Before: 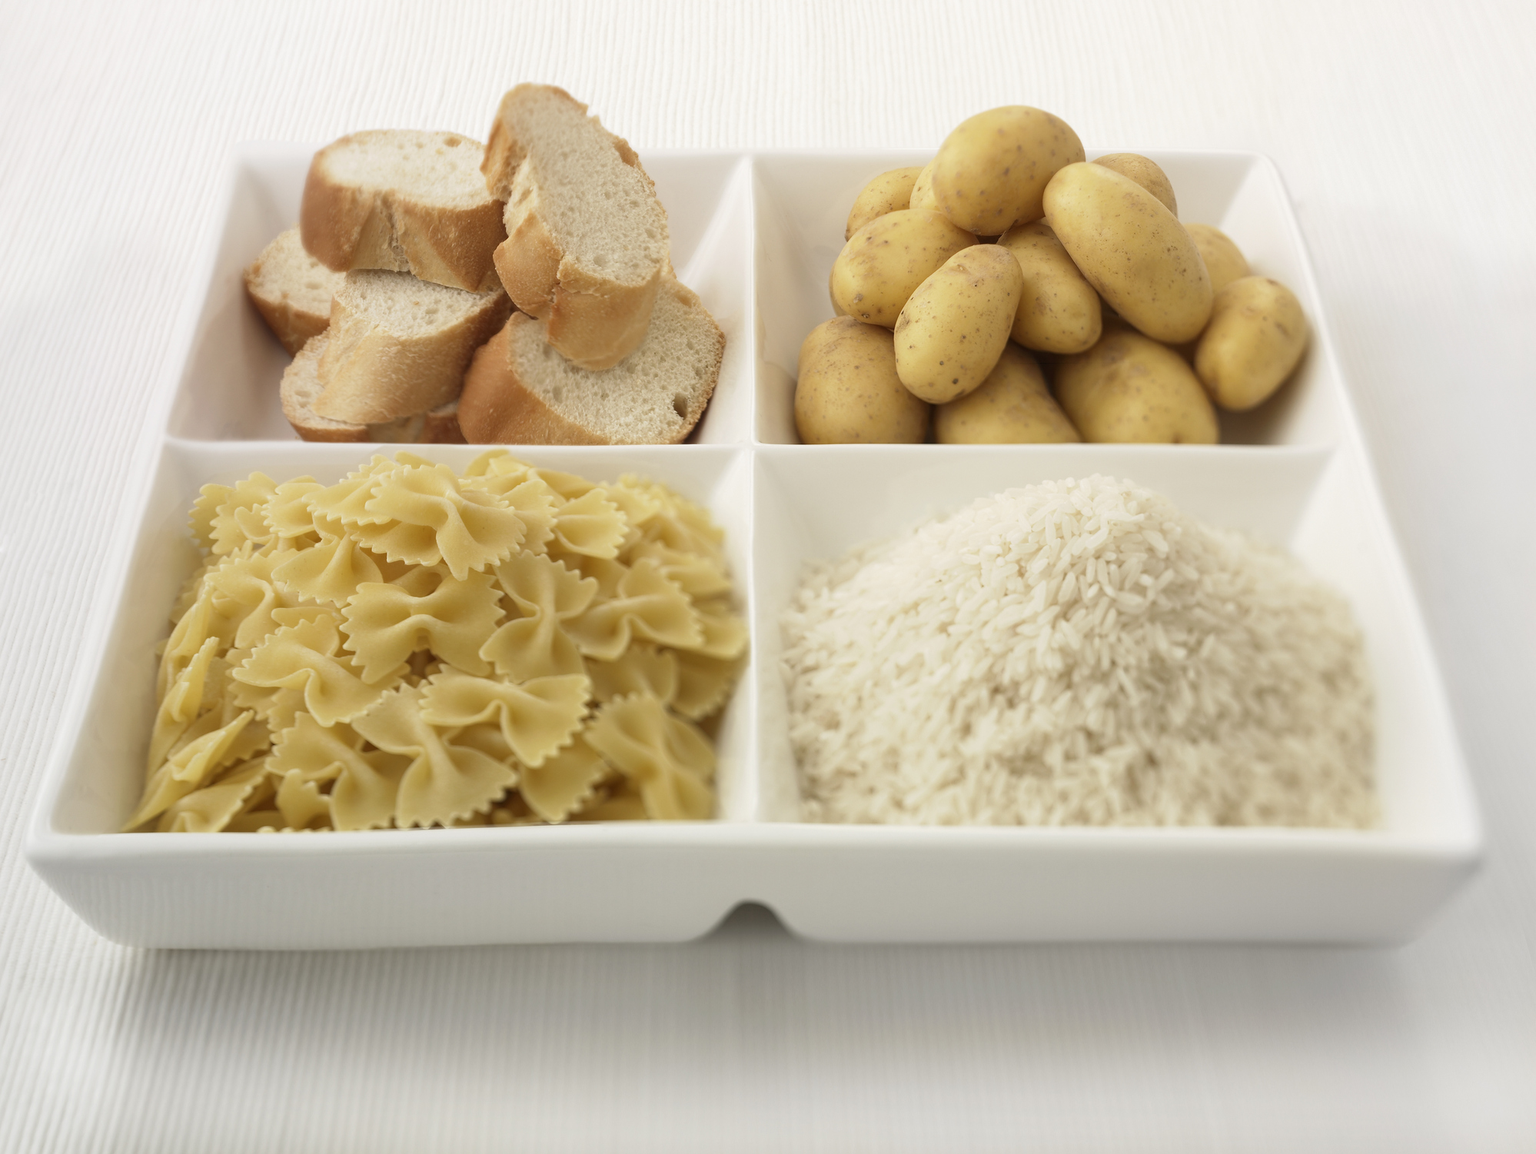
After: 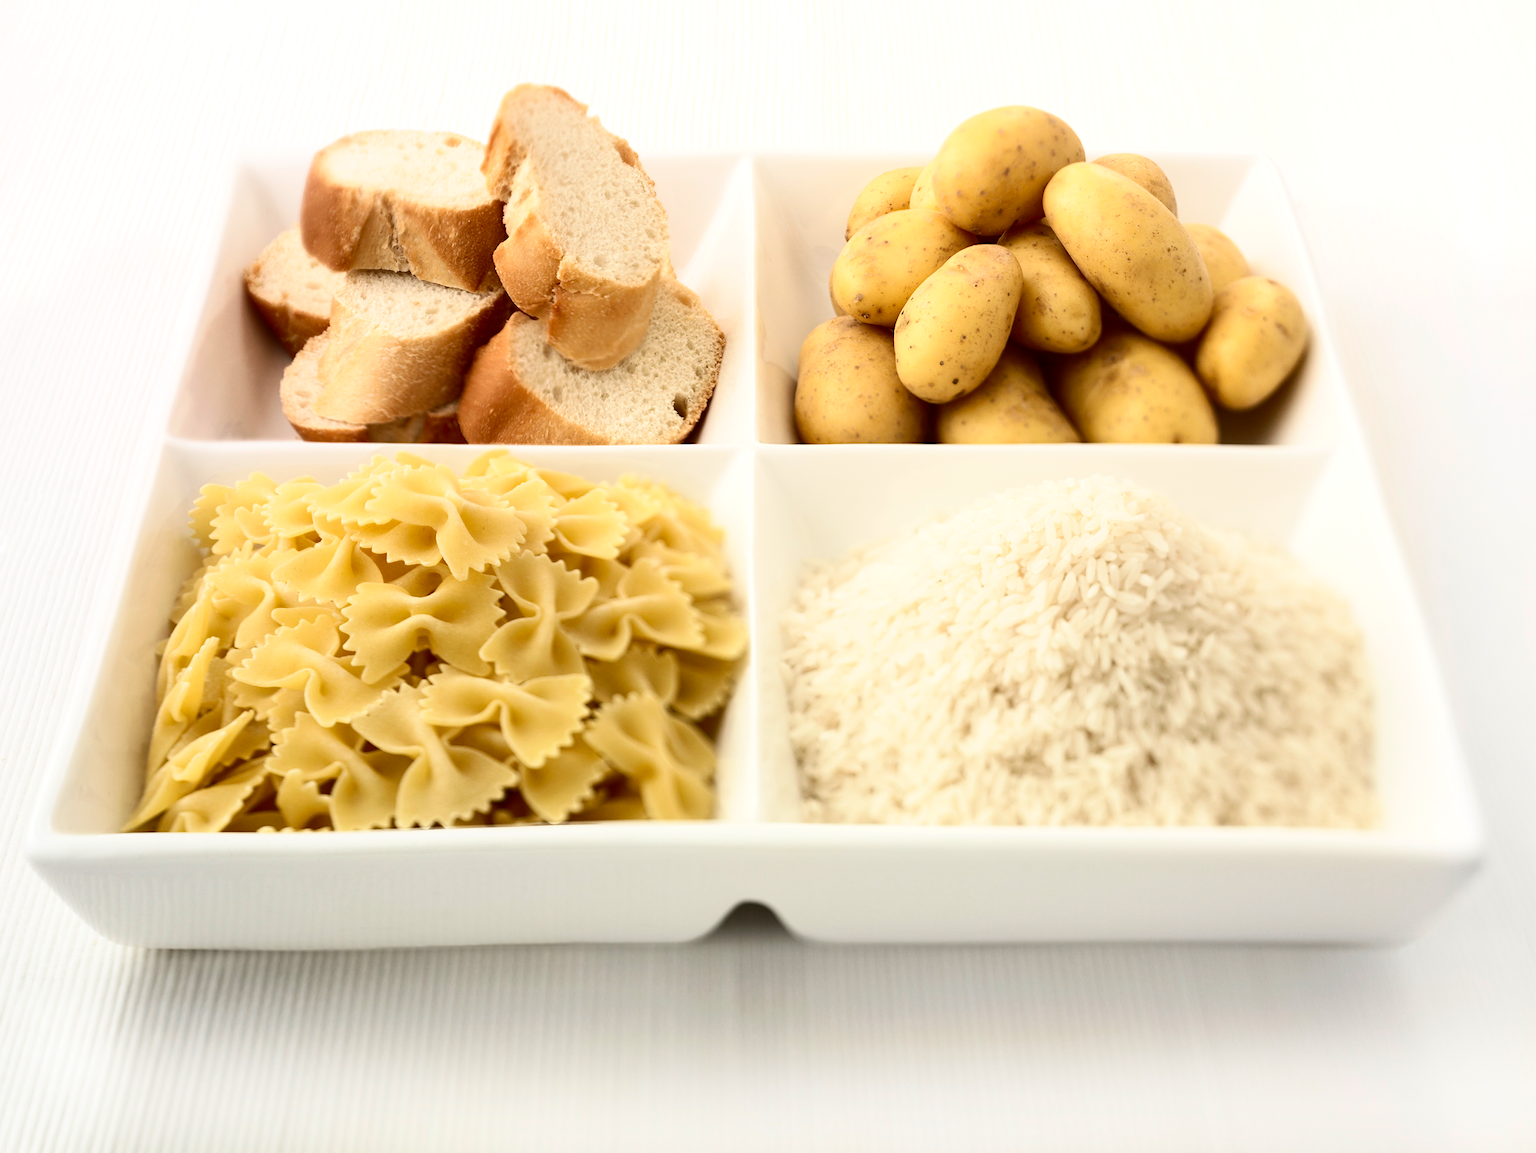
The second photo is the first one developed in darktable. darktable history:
exposure: exposure 0.217 EV, compensate highlight preservation false
contrast brightness saturation: contrast 0.32, brightness -0.08, saturation 0.17
